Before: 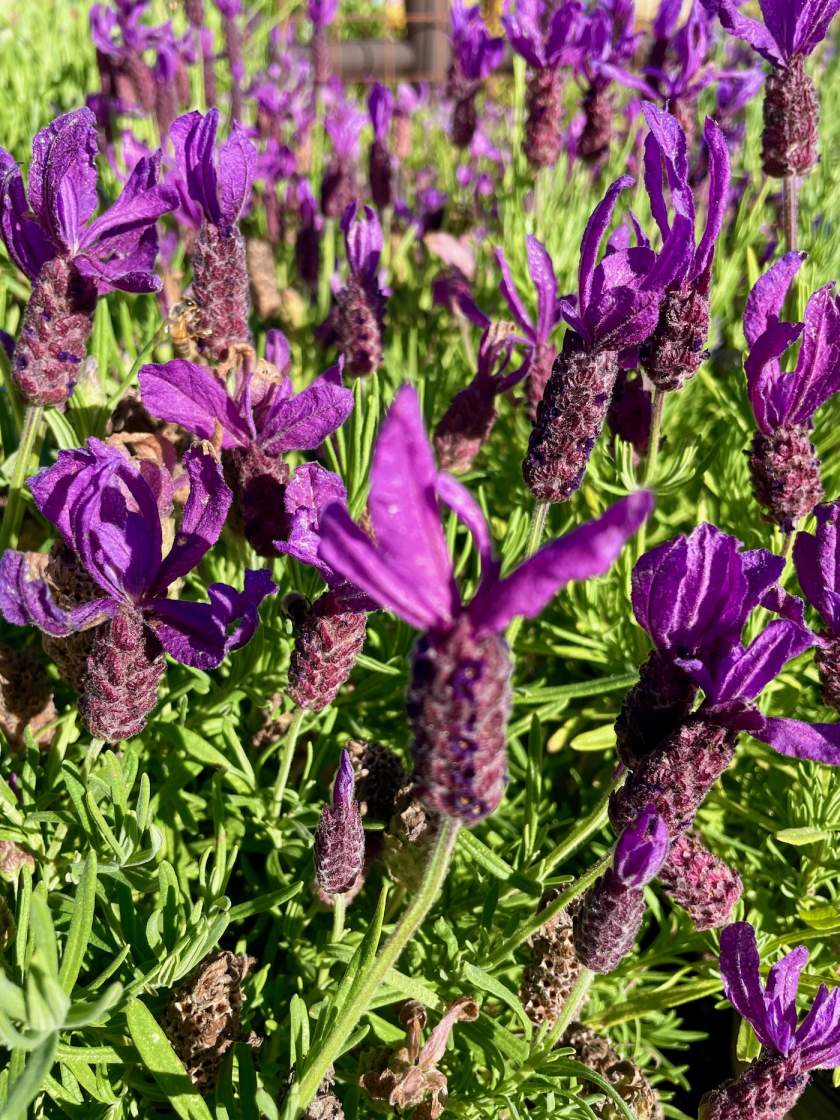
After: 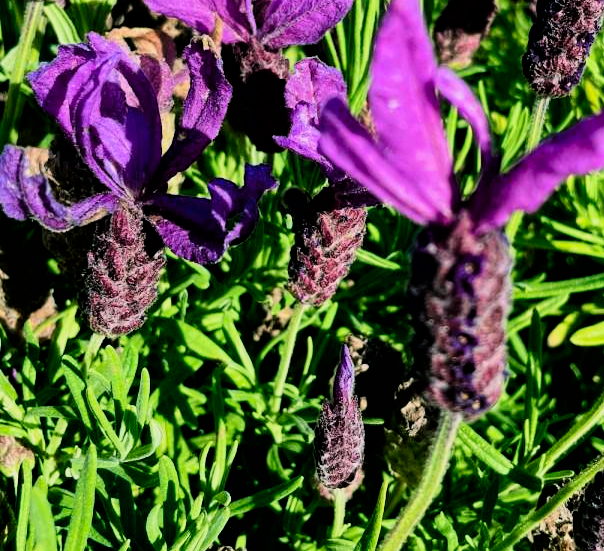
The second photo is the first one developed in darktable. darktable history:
color balance rgb: power › chroma 2.165%, power › hue 168.59°, perceptual saturation grading › global saturation -0.096%, global vibrance 20%
filmic rgb: black relative exposure -5.14 EV, white relative exposure 3.97 EV, threshold 3.02 EV, hardness 2.89, contrast 1.487, color science v6 (2022), enable highlight reconstruction true
contrast brightness saturation: saturation 0.18
crop: top 36.18%, right 28.049%, bottom 14.614%
